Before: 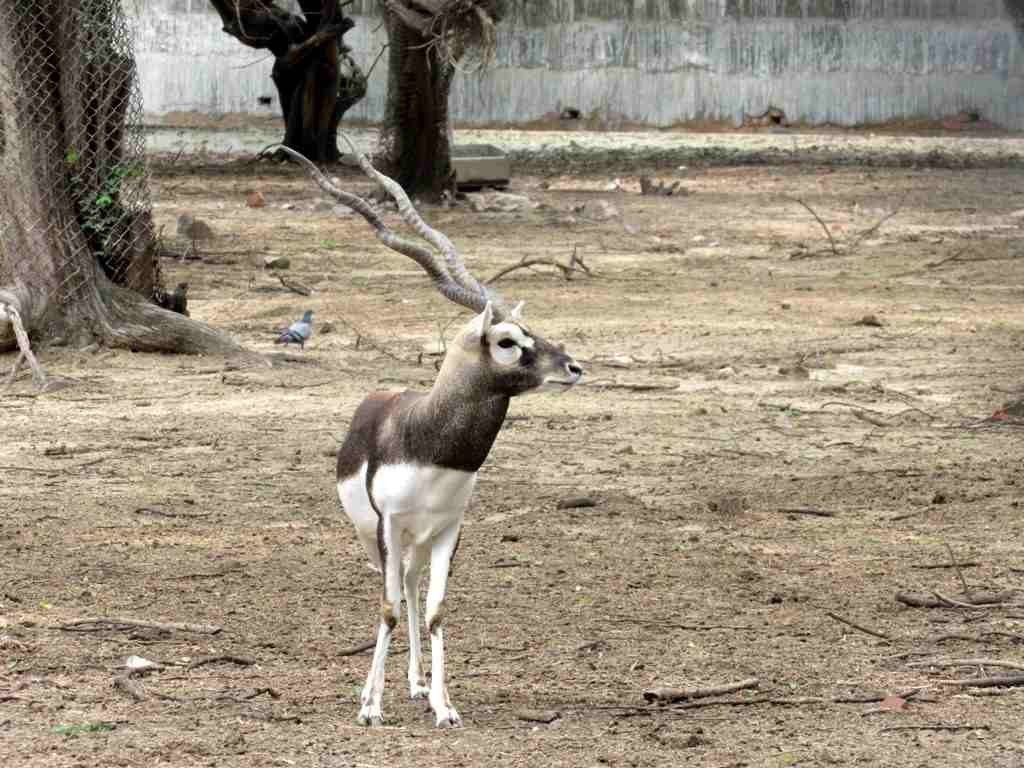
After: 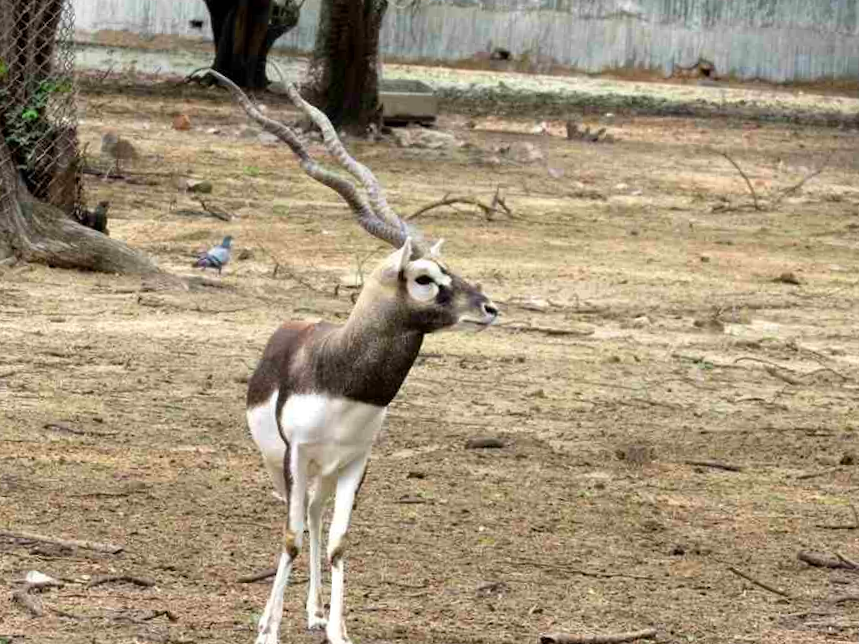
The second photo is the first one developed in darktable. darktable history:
color balance rgb: perceptual saturation grading › global saturation 20%, global vibrance 20%
crop and rotate: angle -3.27°, left 5.211%, top 5.211%, right 4.607%, bottom 4.607%
